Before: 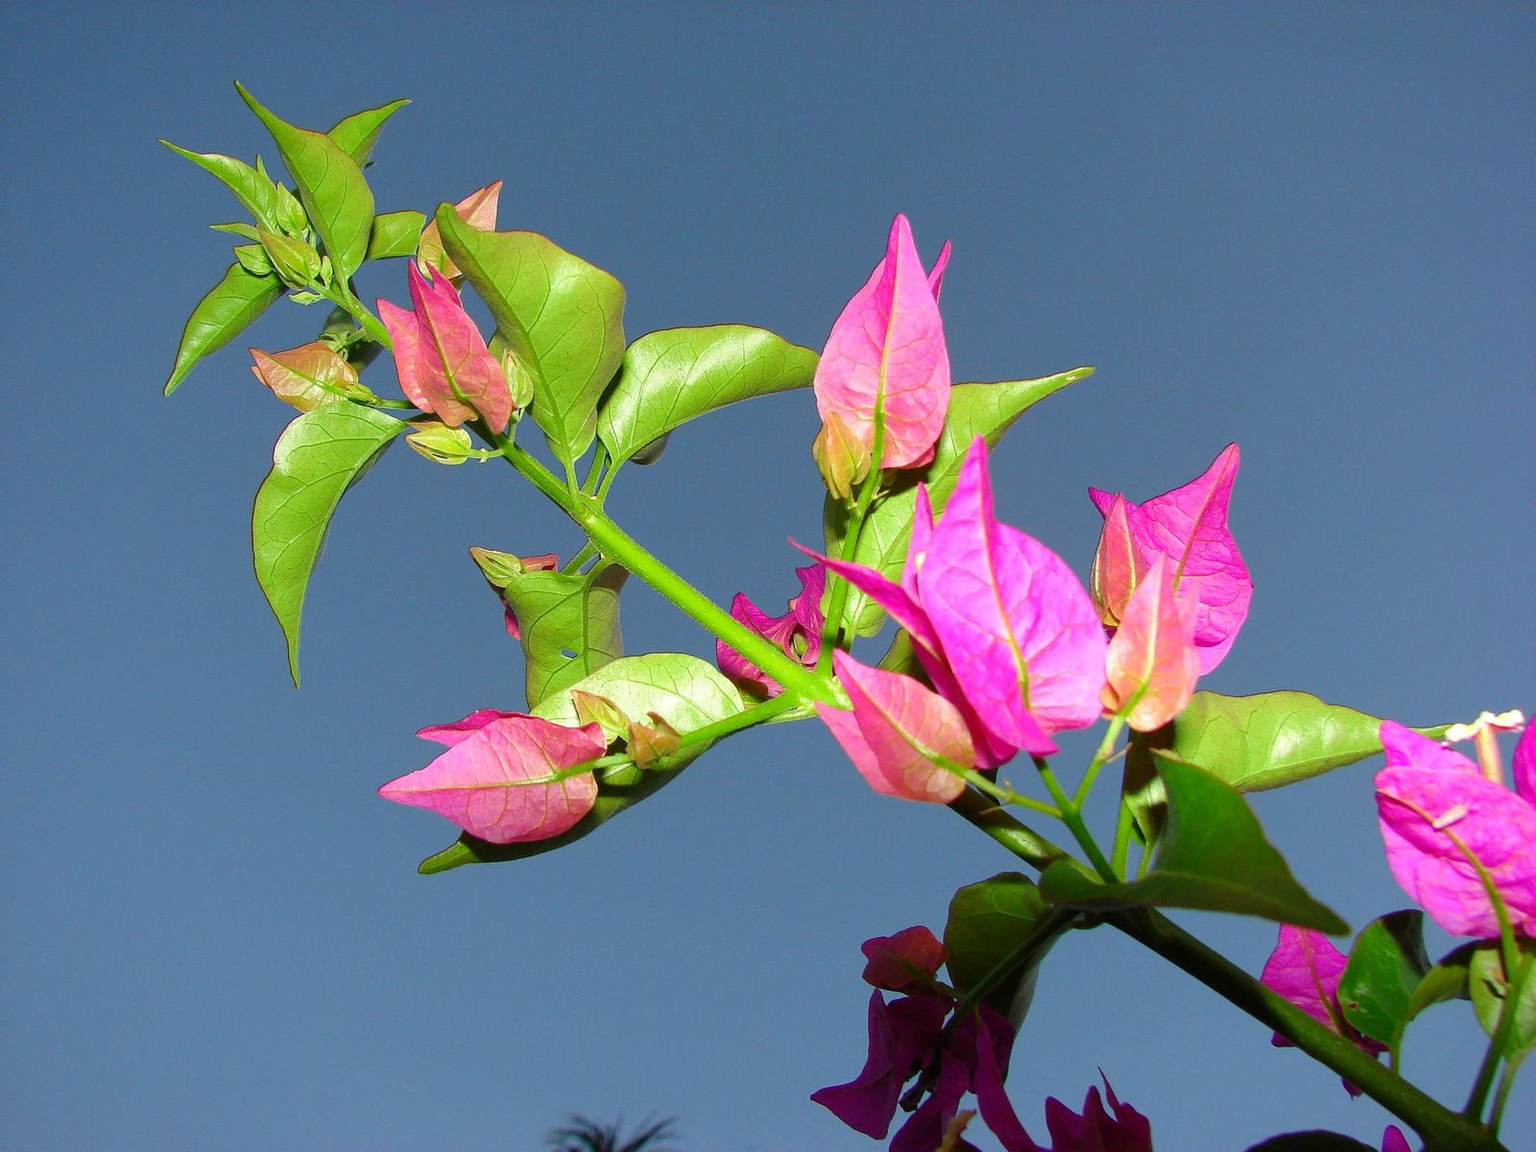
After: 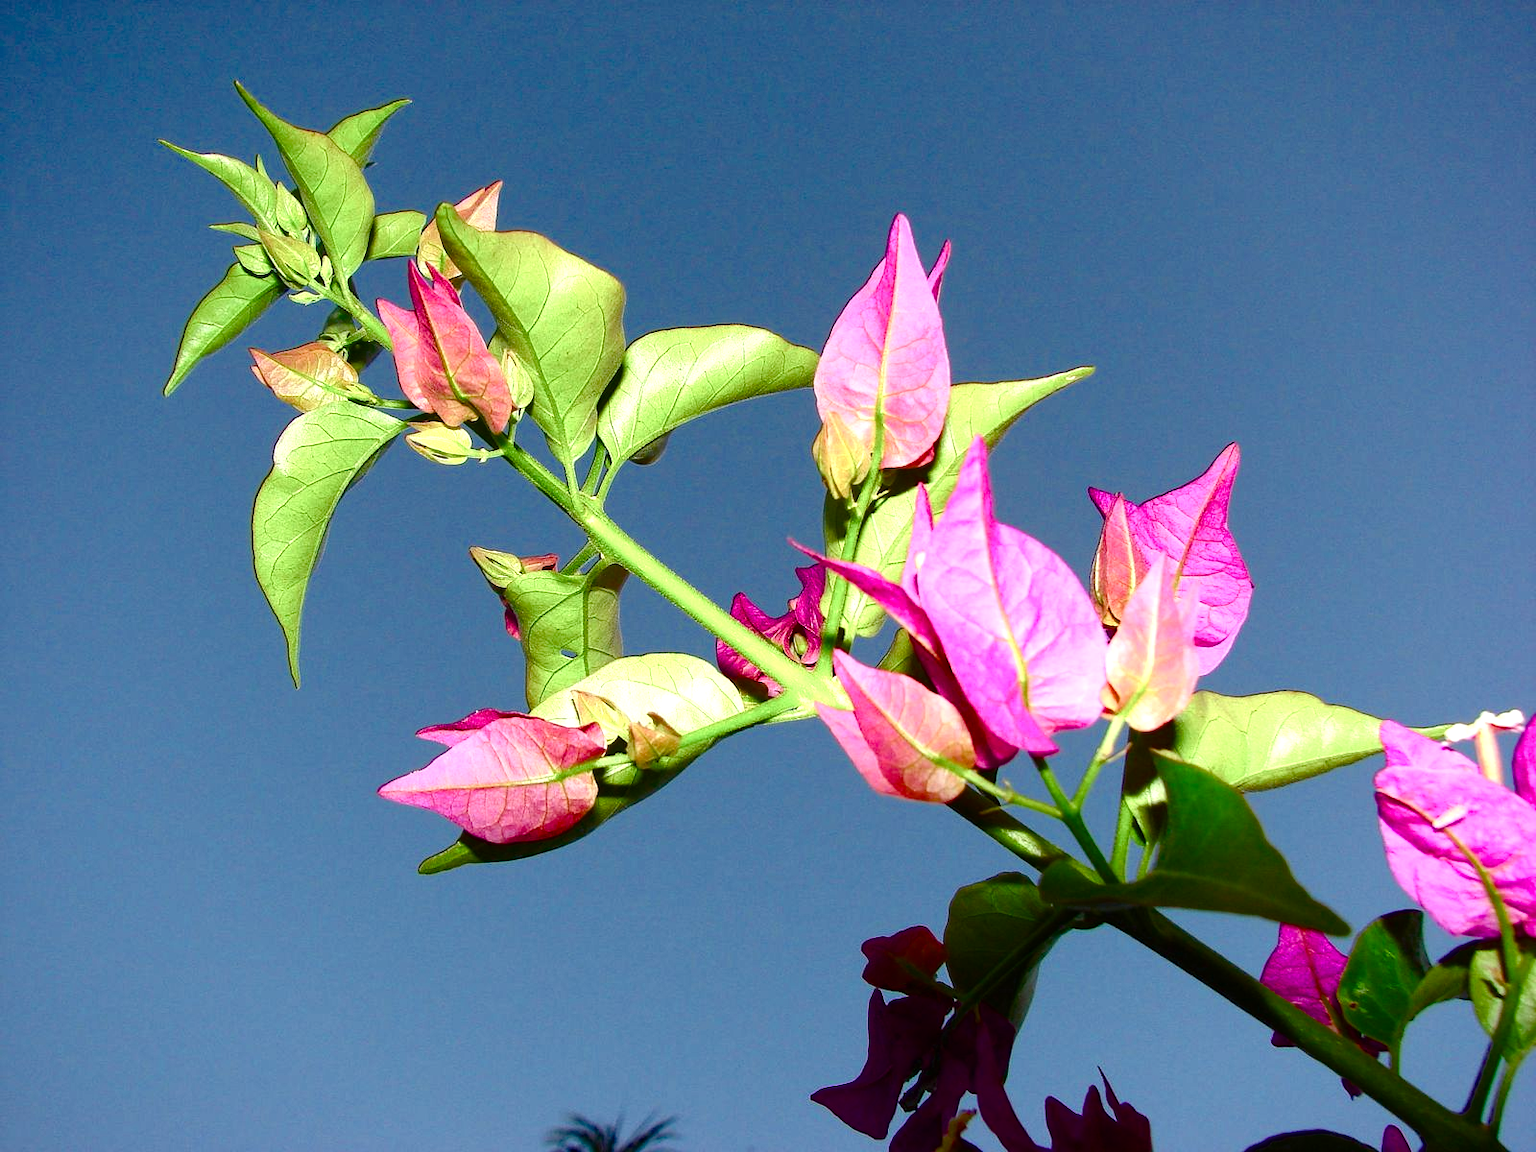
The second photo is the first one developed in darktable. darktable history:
color balance rgb: perceptual saturation grading › global saturation 20%, perceptual saturation grading › highlights -50.318%, perceptual saturation grading › shadows 31.056%, perceptual brilliance grading › global brilliance -4.858%, perceptual brilliance grading › highlights 24.422%, perceptual brilliance grading › mid-tones 7.256%, perceptual brilliance grading › shadows -4.953%, global vibrance 16.79%, saturation formula JzAzBz (2021)
